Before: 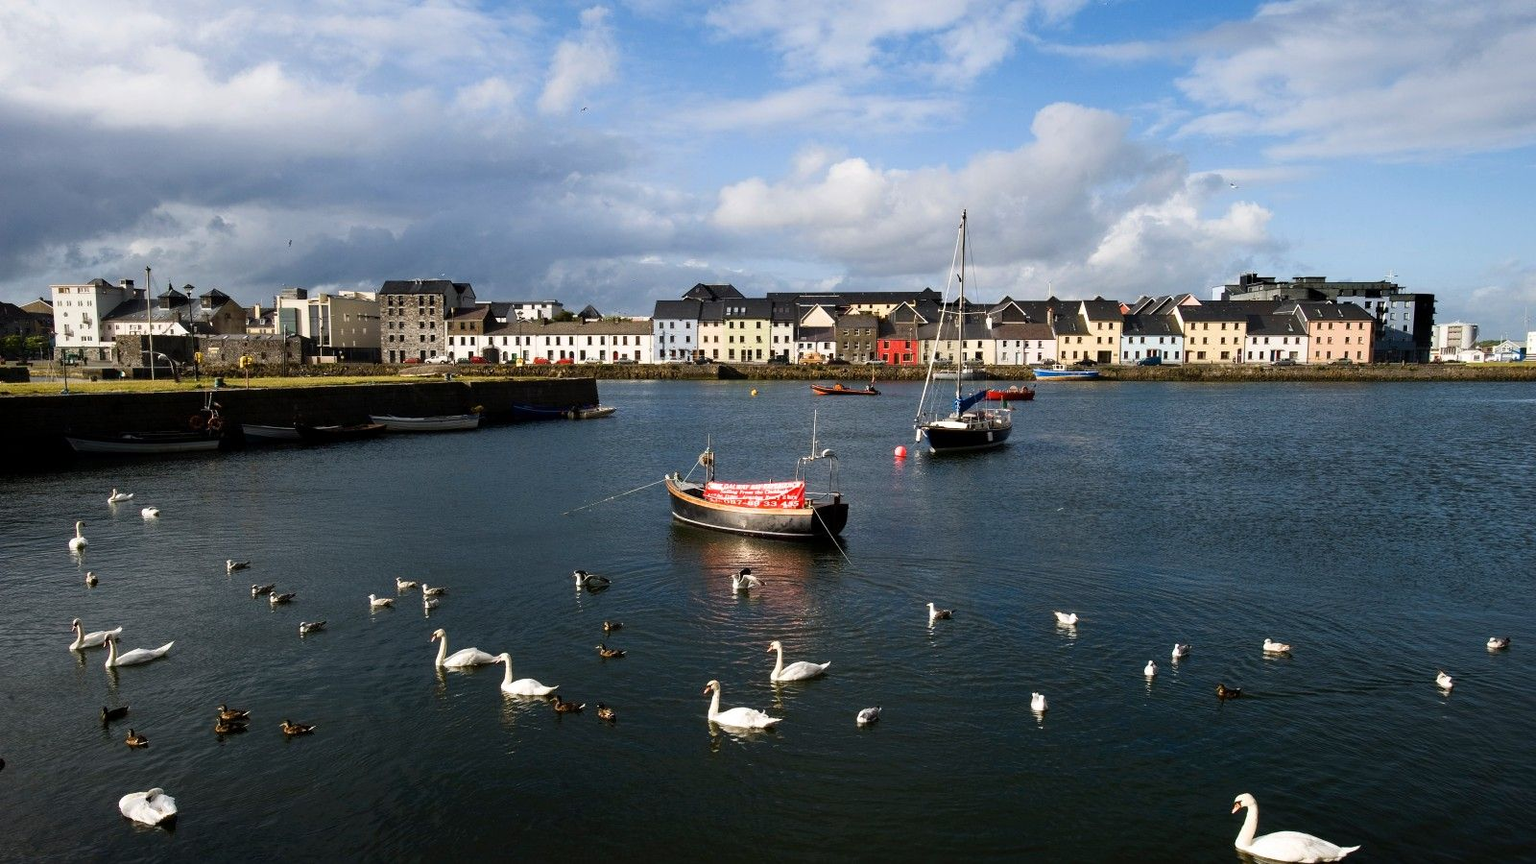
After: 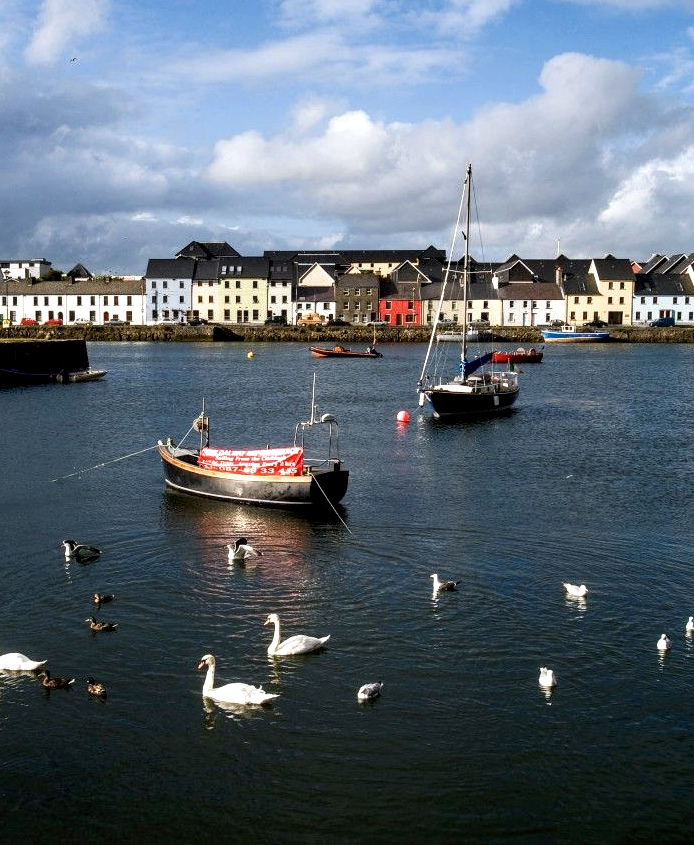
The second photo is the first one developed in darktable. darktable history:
tone equalizer: on, module defaults
local contrast: detail 135%, midtone range 0.75
crop: left 33.452%, top 6.025%, right 23.155%
white balance: red 0.988, blue 1.017
